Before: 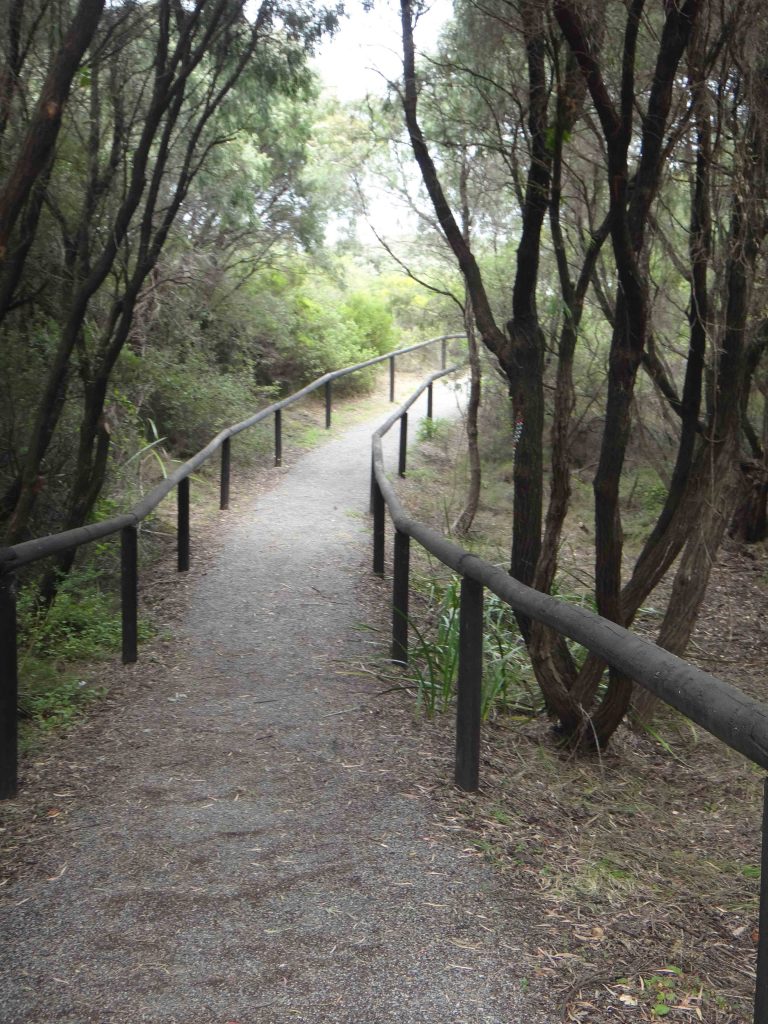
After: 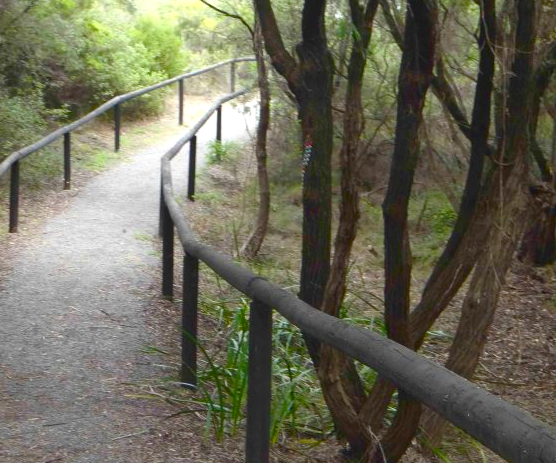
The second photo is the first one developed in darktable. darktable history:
tone equalizer: -8 EV 0.241 EV, -7 EV 0.379 EV, -6 EV 0.42 EV, -5 EV 0.222 EV, -3 EV -0.25 EV, -2 EV -0.444 EV, -1 EV -0.406 EV, +0 EV -0.246 EV
crop and rotate: left 27.561%, top 27.085%, bottom 27.693%
local contrast: mode bilateral grid, contrast 10, coarseness 24, detail 115%, midtone range 0.2
exposure: exposure 0.422 EV, compensate highlight preservation false
color balance rgb: linear chroma grading › global chroma 14.781%, perceptual saturation grading › global saturation 20%, perceptual saturation grading › highlights -24.982%, perceptual saturation grading › shadows 49.521%
